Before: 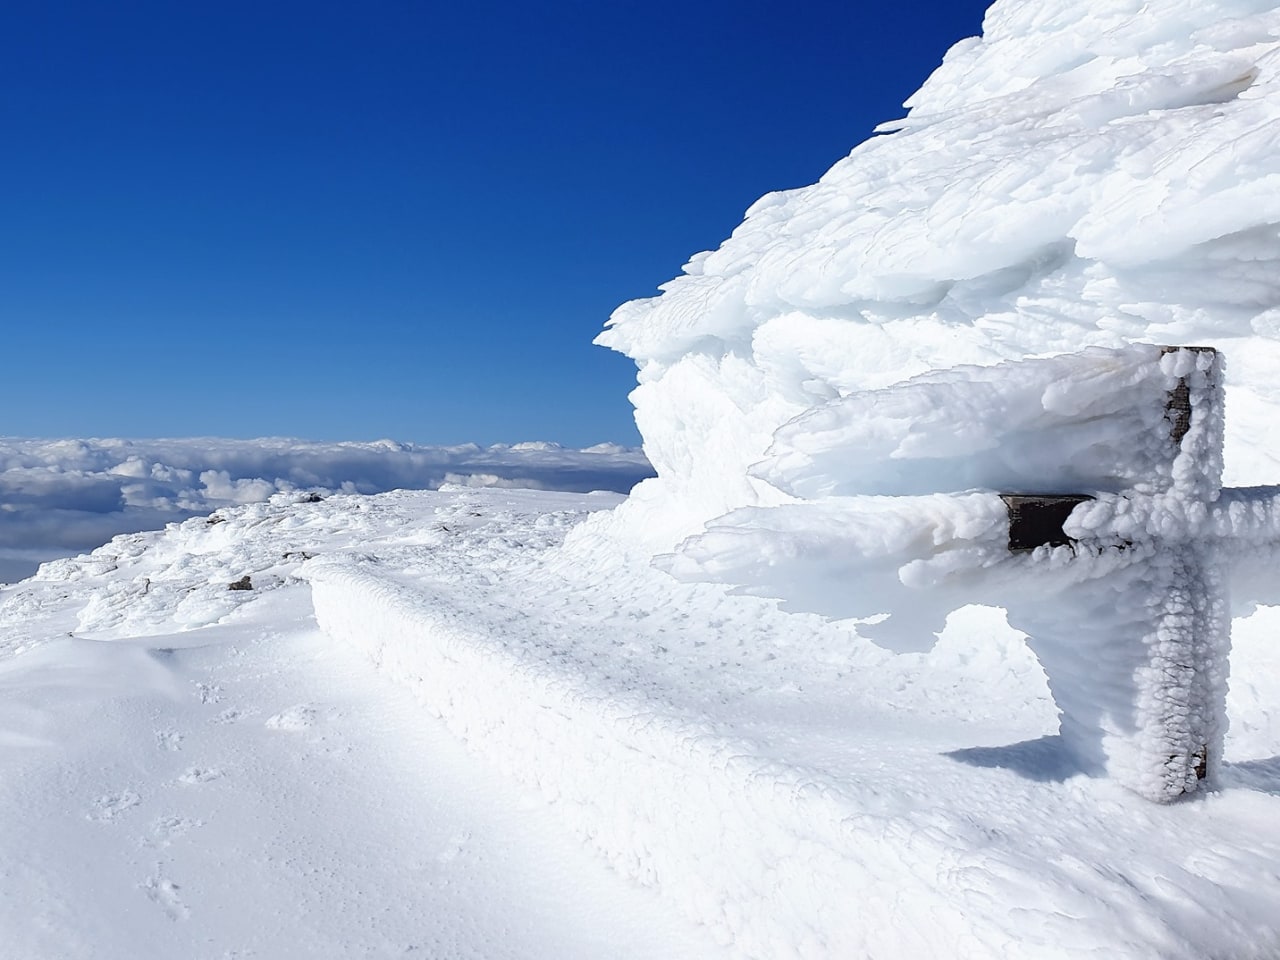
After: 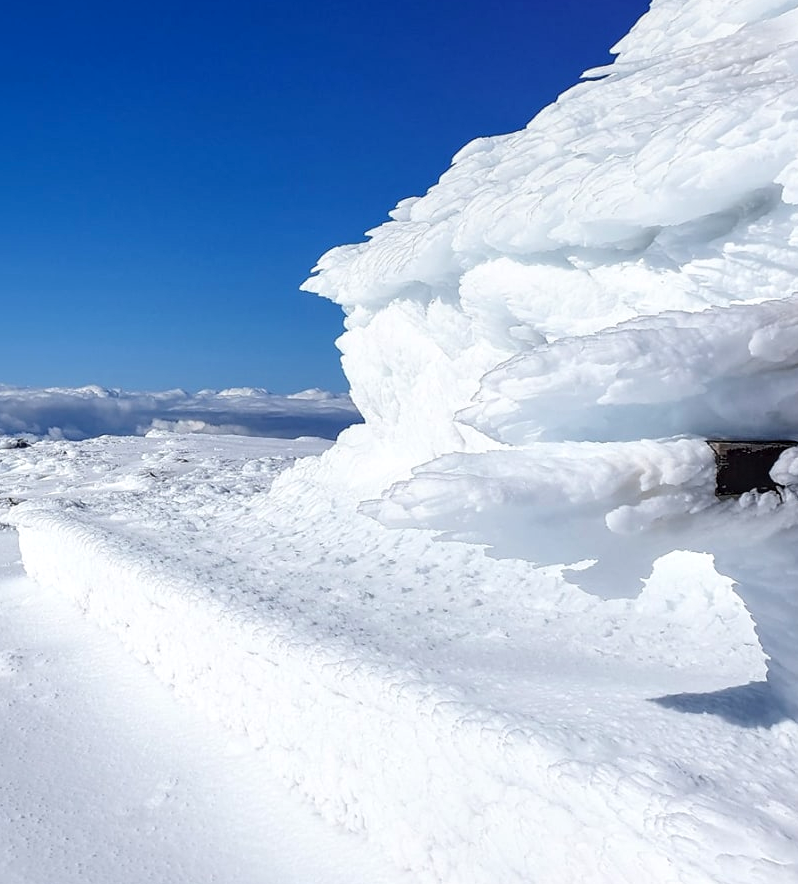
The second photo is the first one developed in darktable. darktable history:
crop and rotate: left 22.918%, top 5.629%, right 14.711%, bottom 2.247%
color balance: output saturation 110%
local contrast: on, module defaults
